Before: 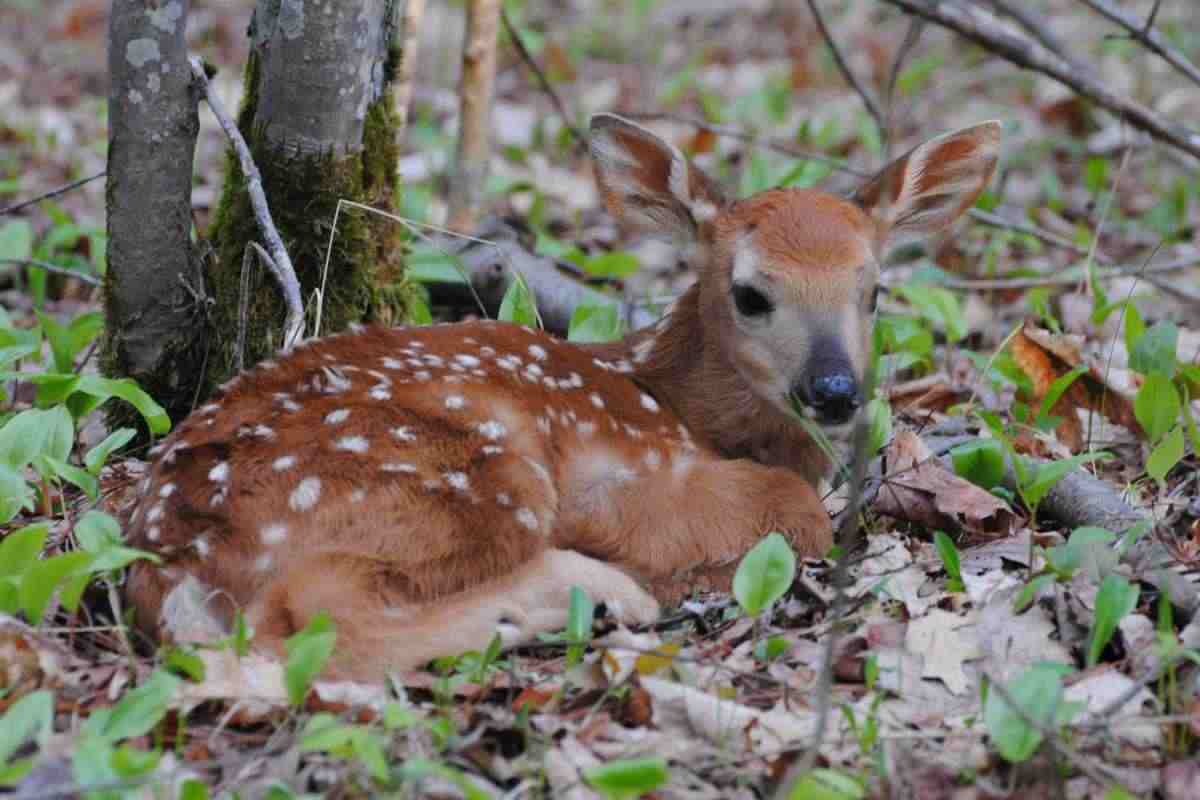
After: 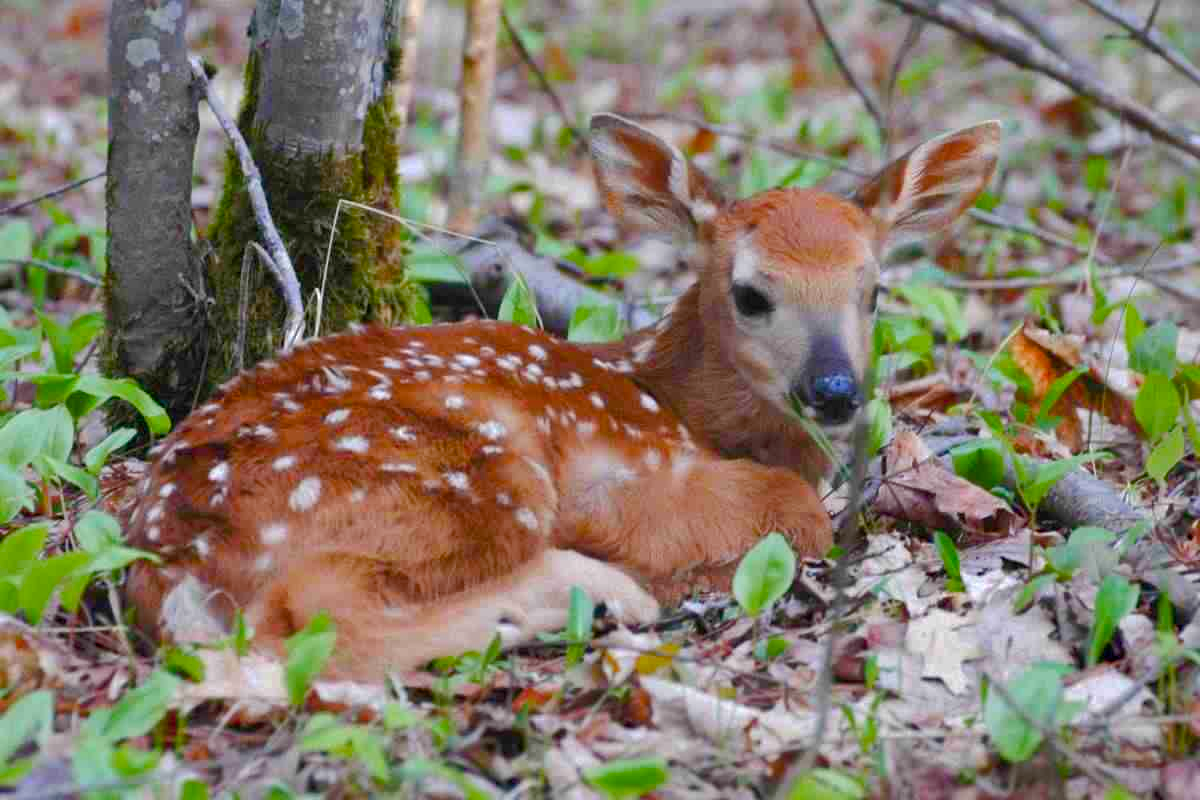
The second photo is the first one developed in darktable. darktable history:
shadows and highlights: on, module defaults
color balance rgb: perceptual saturation grading › global saturation 25%, perceptual saturation grading › highlights -50%, perceptual saturation grading › shadows 30%, perceptual brilliance grading › global brilliance 12%, global vibrance 20%
